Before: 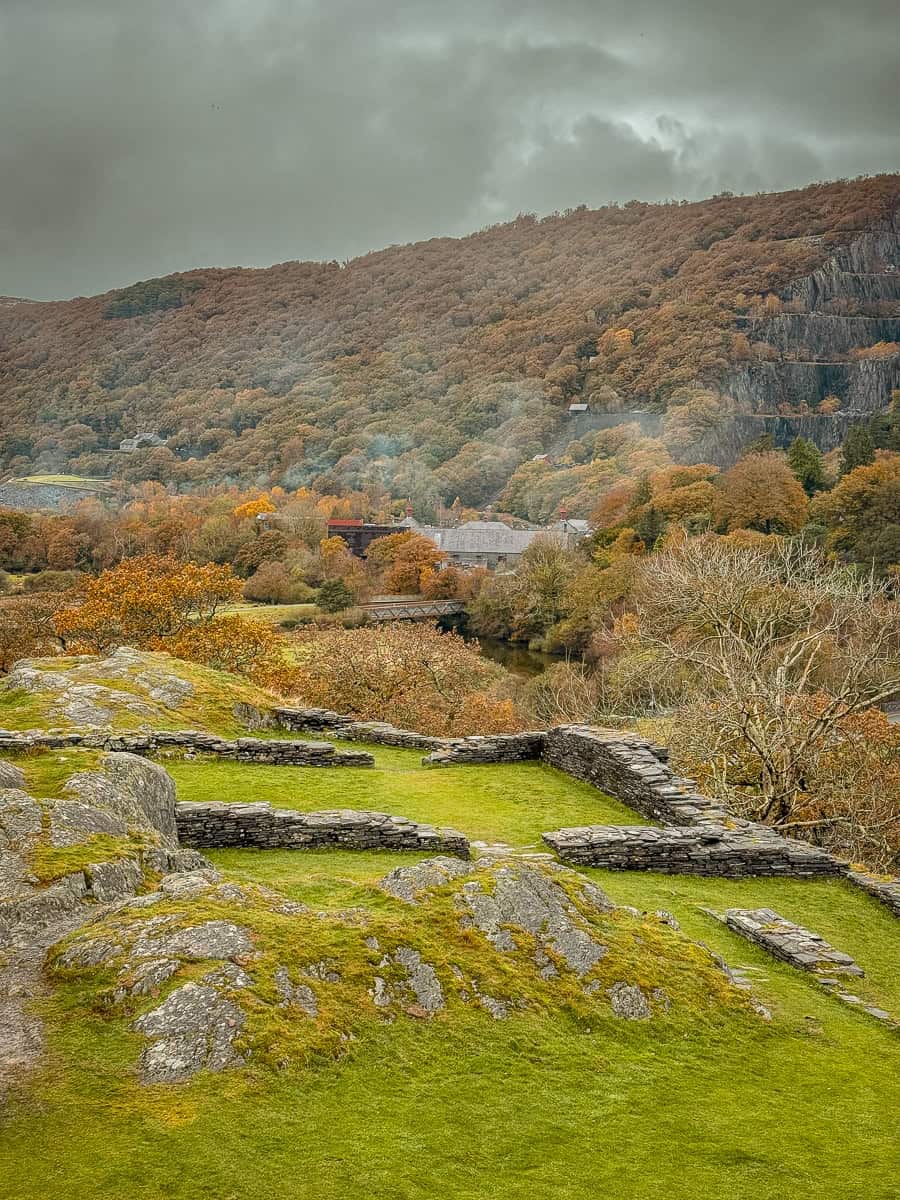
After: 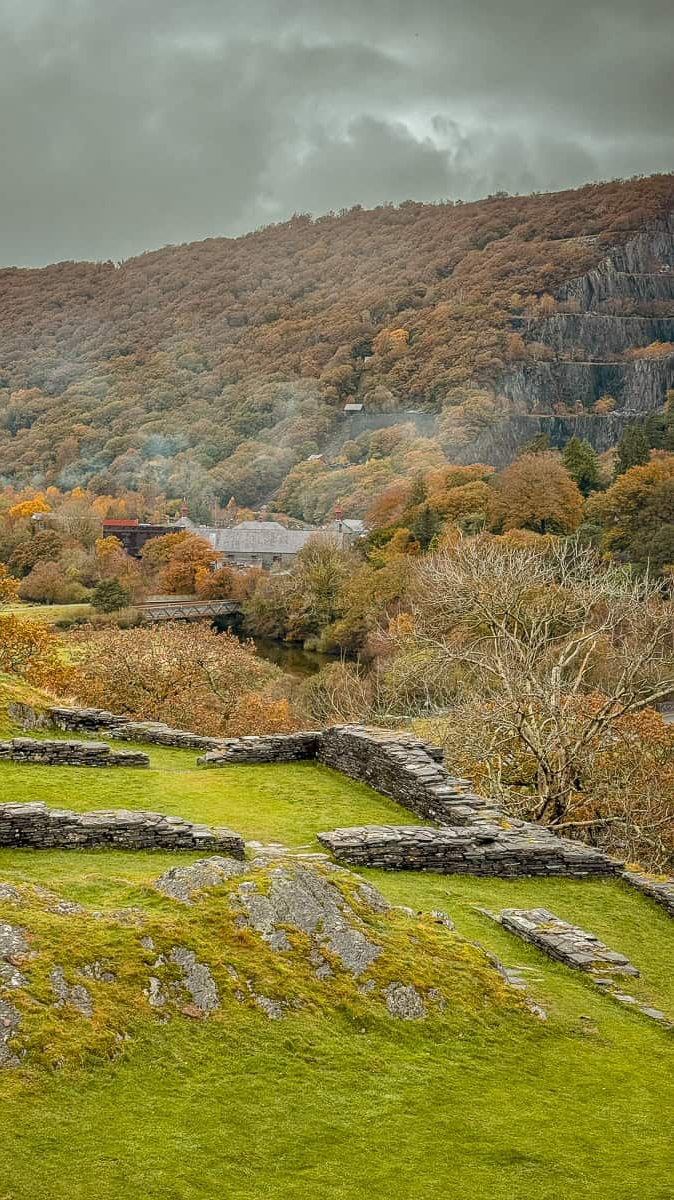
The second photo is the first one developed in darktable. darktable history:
crop and rotate: left 25.082%
